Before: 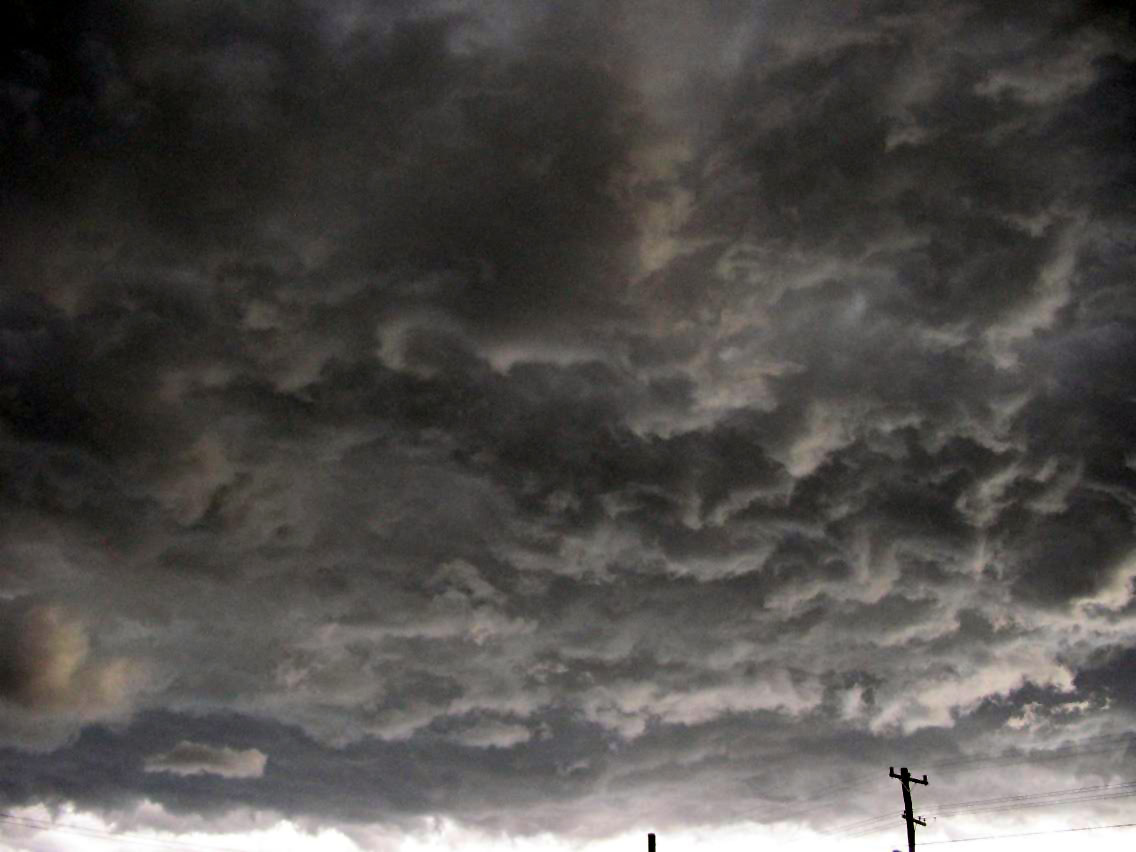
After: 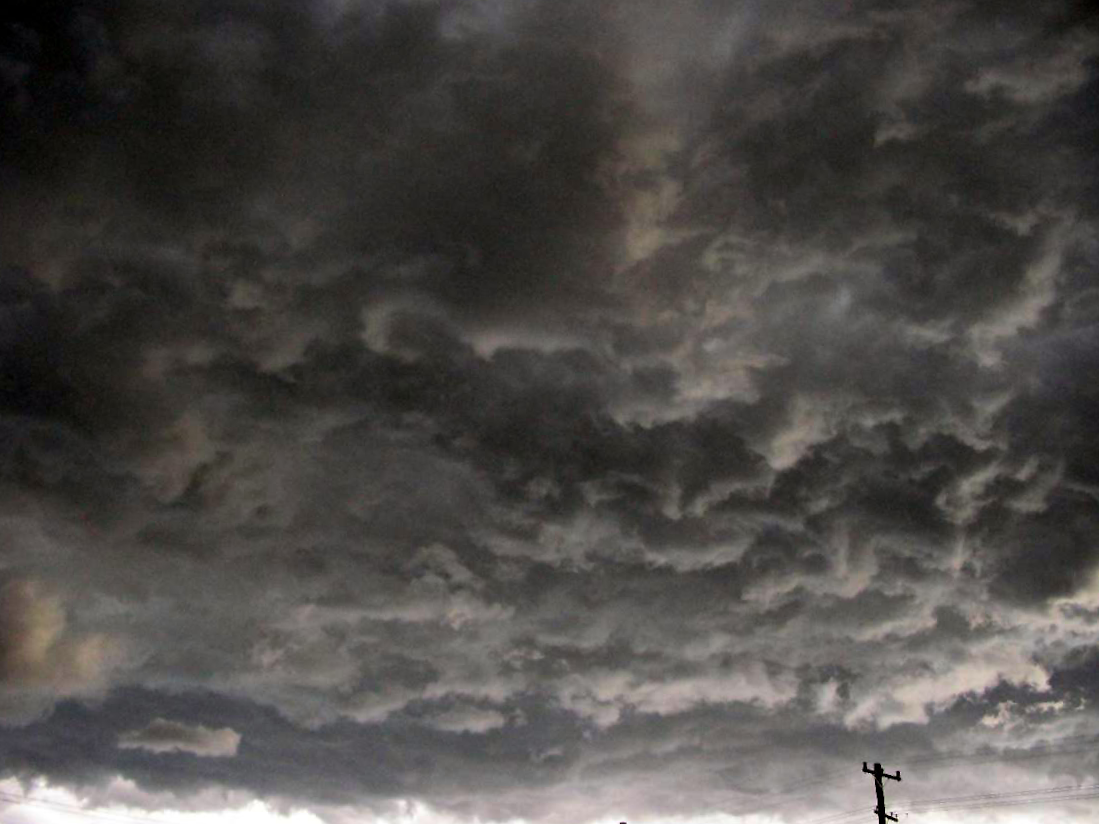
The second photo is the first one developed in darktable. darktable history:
crop and rotate: angle -1.44°
